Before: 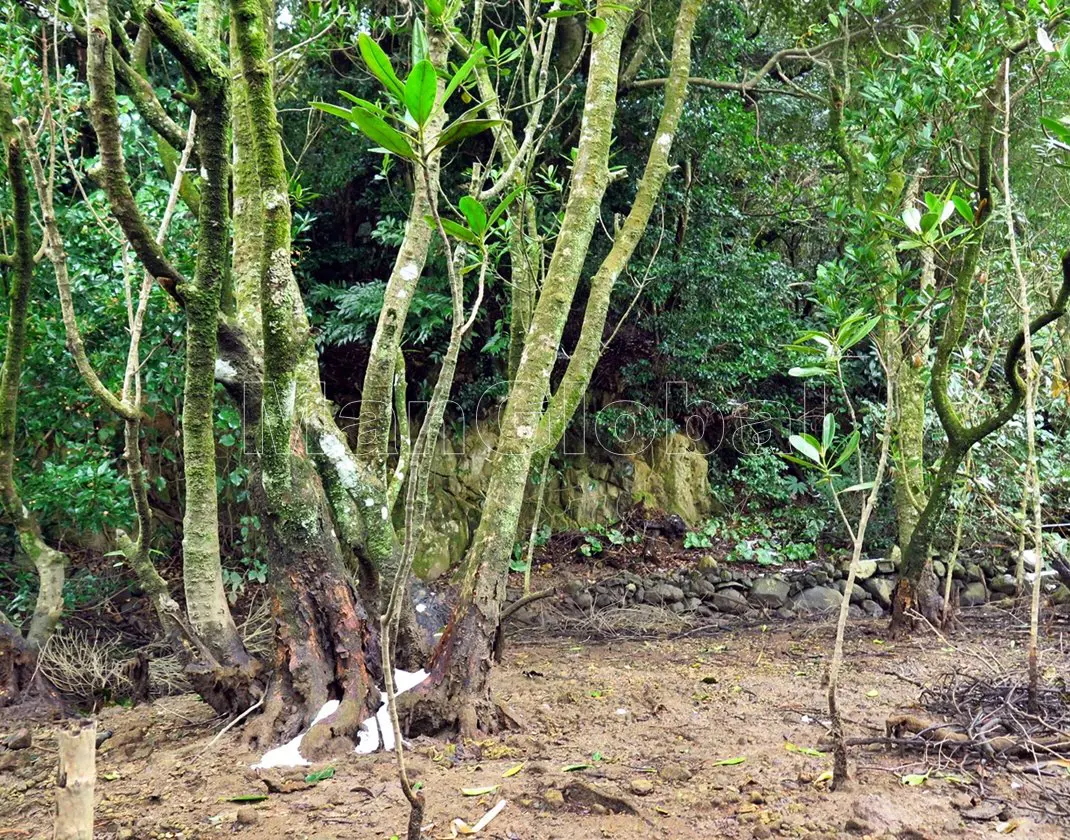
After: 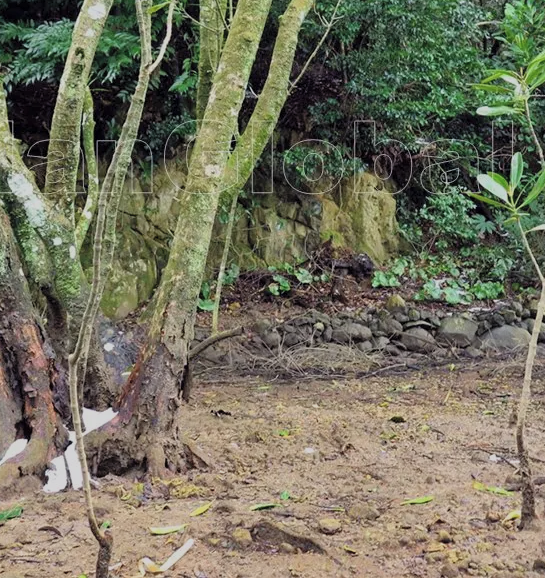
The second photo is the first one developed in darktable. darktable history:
exposure: black level correction 0, exposure -0.766 EV, compensate highlight preservation false
contrast brightness saturation: brightness 0.15
crop and rotate: left 29.237%, top 31.152%, right 19.807%
